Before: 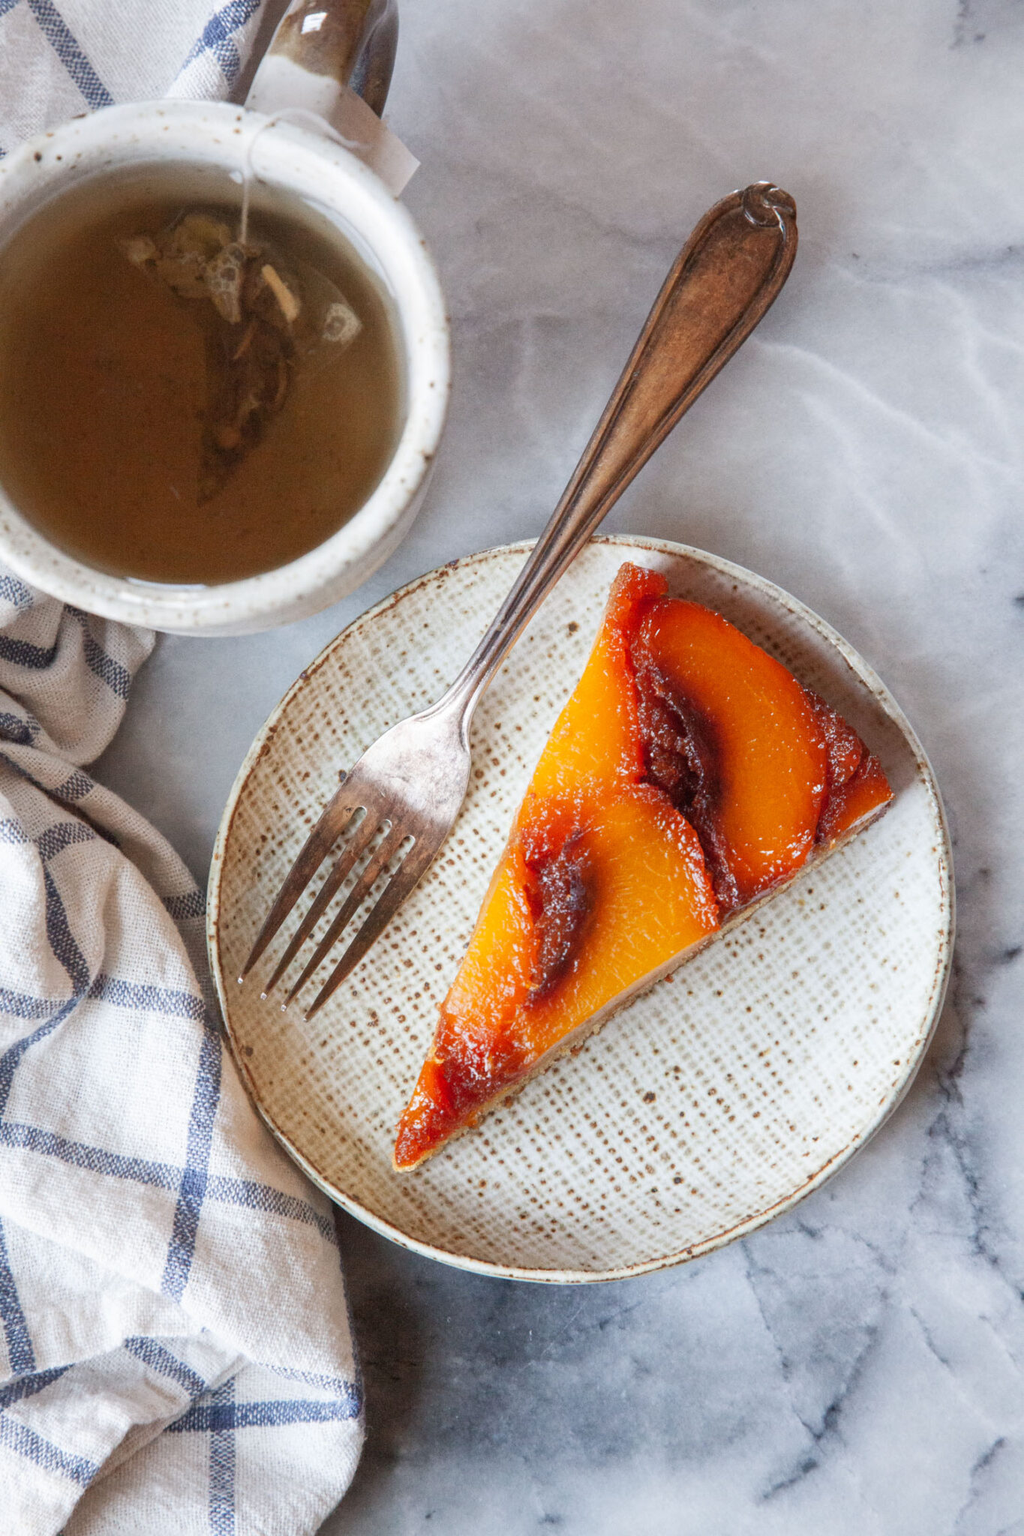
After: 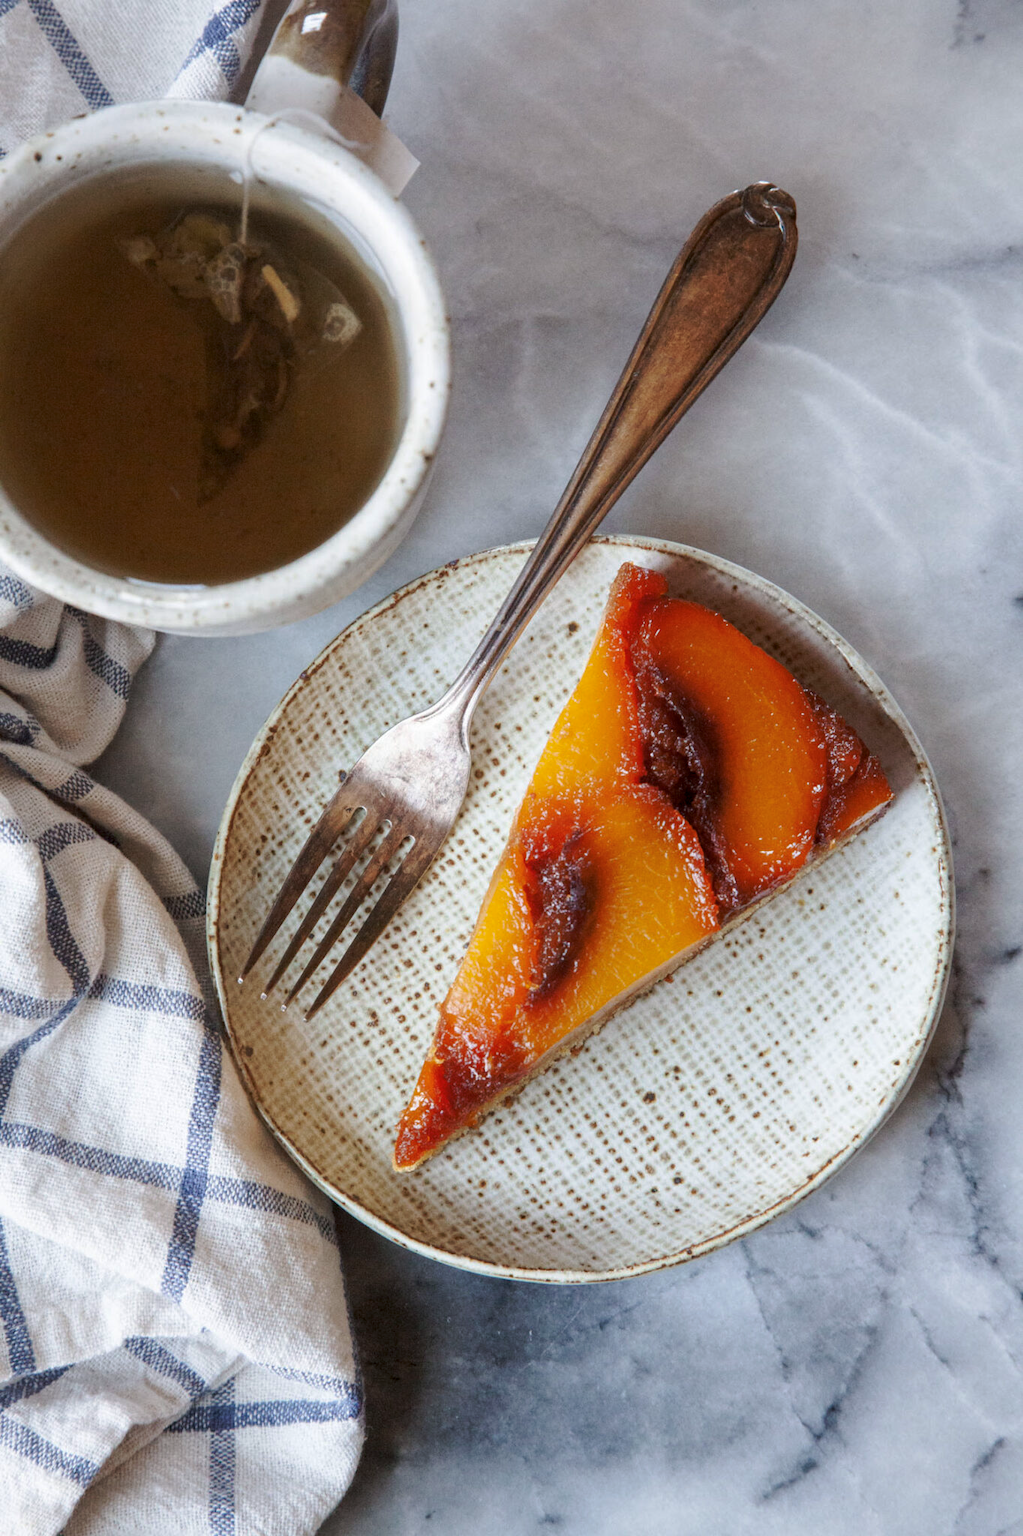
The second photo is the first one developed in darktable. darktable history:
tone curve: curves: ch0 [(0, 0) (0.003, 0.002) (0.011, 0.009) (0.025, 0.021) (0.044, 0.037) (0.069, 0.058) (0.1, 0.084) (0.136, 0.114) (0.177, 0.149) (0.224, 0.188) (0.277, 0.232) (0.335, 0.281) (0.399, 0.341) (0.468, 0.416) (0.543, 0.496) (0.623, 0.574) (0.709, 0.659) (0.801, 0.754) (0.898, 0.876) (1, 1)], preserve colors none
color look up table: target L [79.39, 71.14, 58.87, 43.91, 200.1, 100, 78.08, 67.52, 64.14, 58.03, 53.1, 50.39, 43.03, 36.85, 56.3, 50.74, 41.85, 37.31, 30.15, 18.72, 70.62, 68.26, 51.83, 48.65, 0 ×25], target a [-1.004, -21.15, -36.47, -12.91, -0.013, 0, -2.046, 12.82, 15.55, 32.11, -0.298, 45.47, 47.36, 15.55, 8.521, 44.77, 9.629, -0.229, 24.37, 0.144, -25.04, -0.867, -17.42, -2.983, 0 ×25], target b [-0.681, 50.65, 27.49, 21.41, 0.166, -0.004, 64.93, 60.11, 13.1, 54.21, -0.2, 12.26, 25.38, 15.24, -21.49, -14.41, -42.44, -1.183, -21.39, -1.189, -1.94, -0.986, -24.8, -23.04, 0 ×25], num patches 24
